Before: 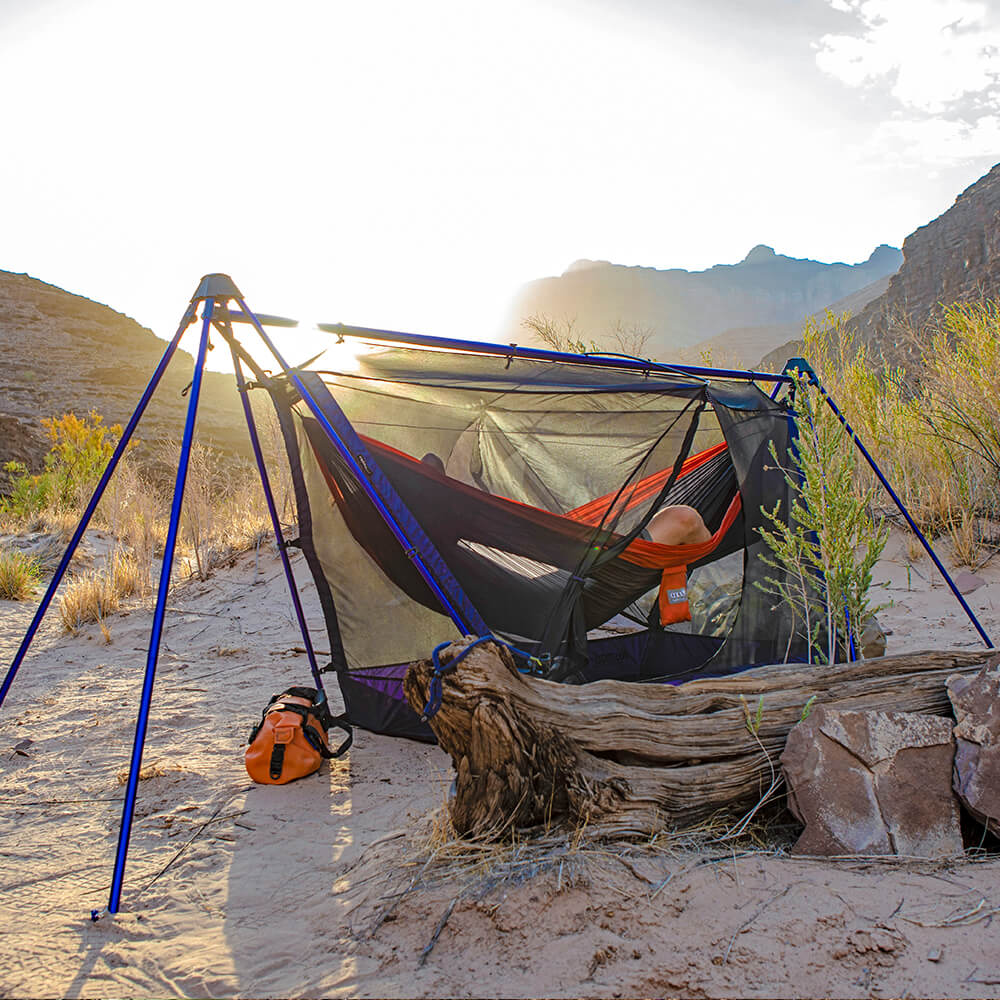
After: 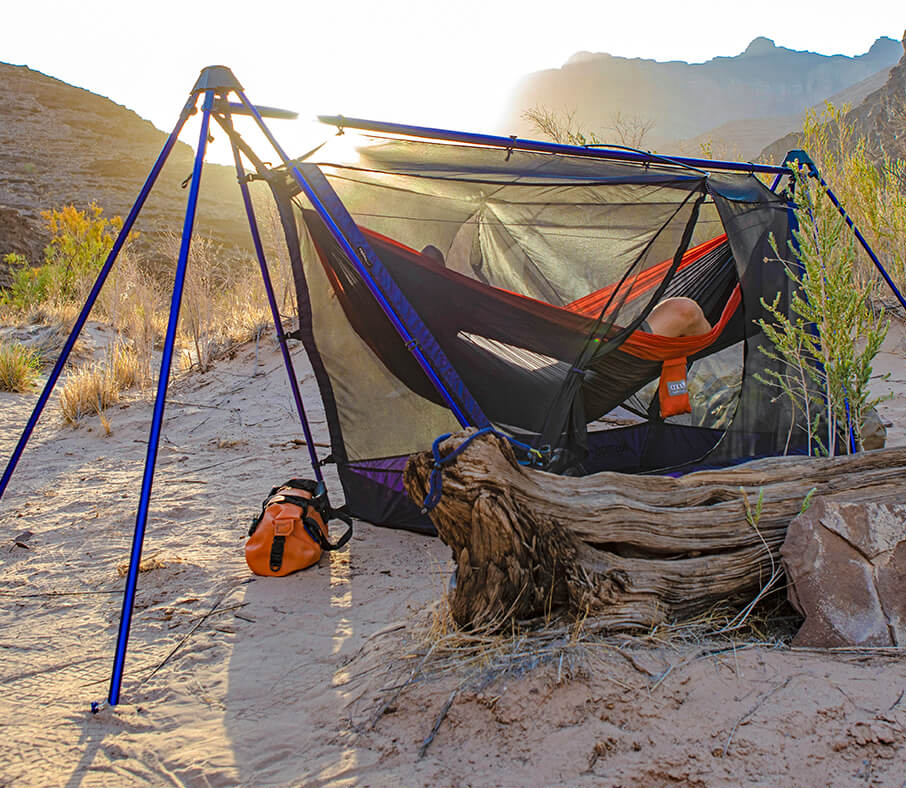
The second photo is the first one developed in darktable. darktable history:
crop: top 20.861%, right 9.382%, bottom 0.311%
